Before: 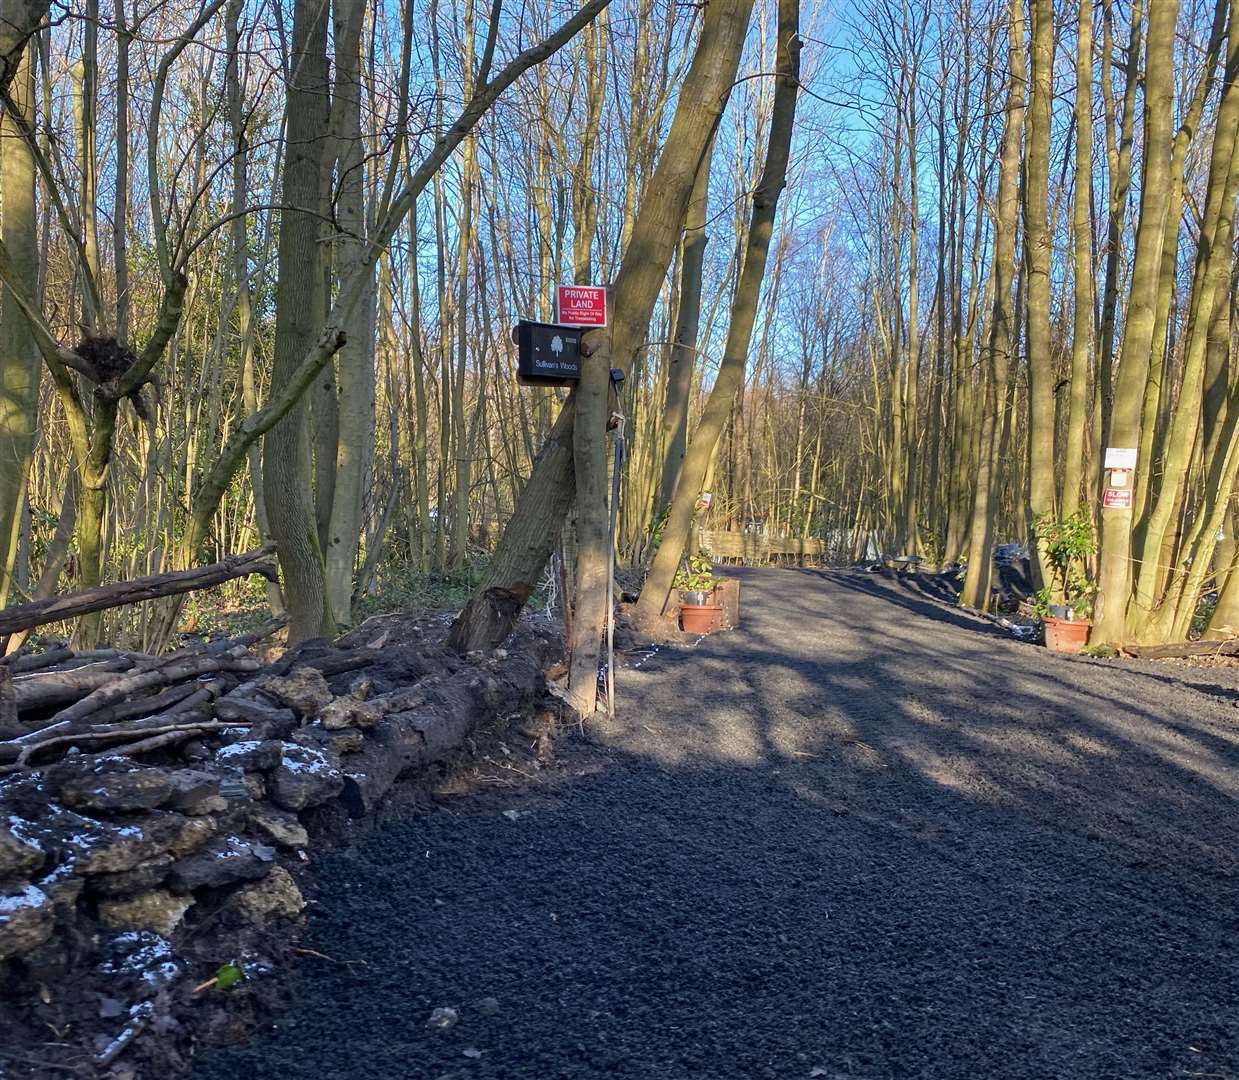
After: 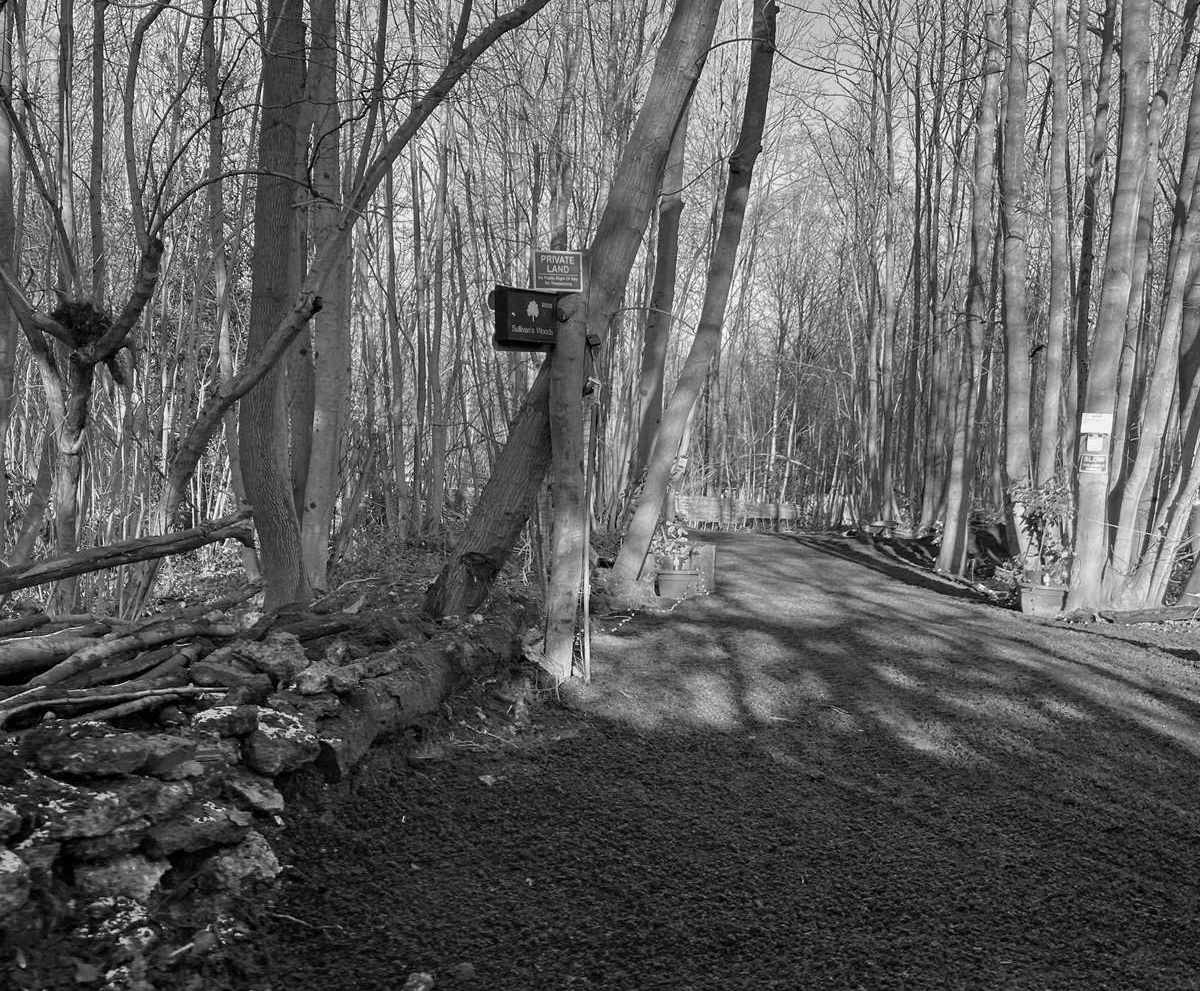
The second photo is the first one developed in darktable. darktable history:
crop: left 1.964%, top 3.251%, right 1.122%, bottom 4.933%
monochrome: size 1
